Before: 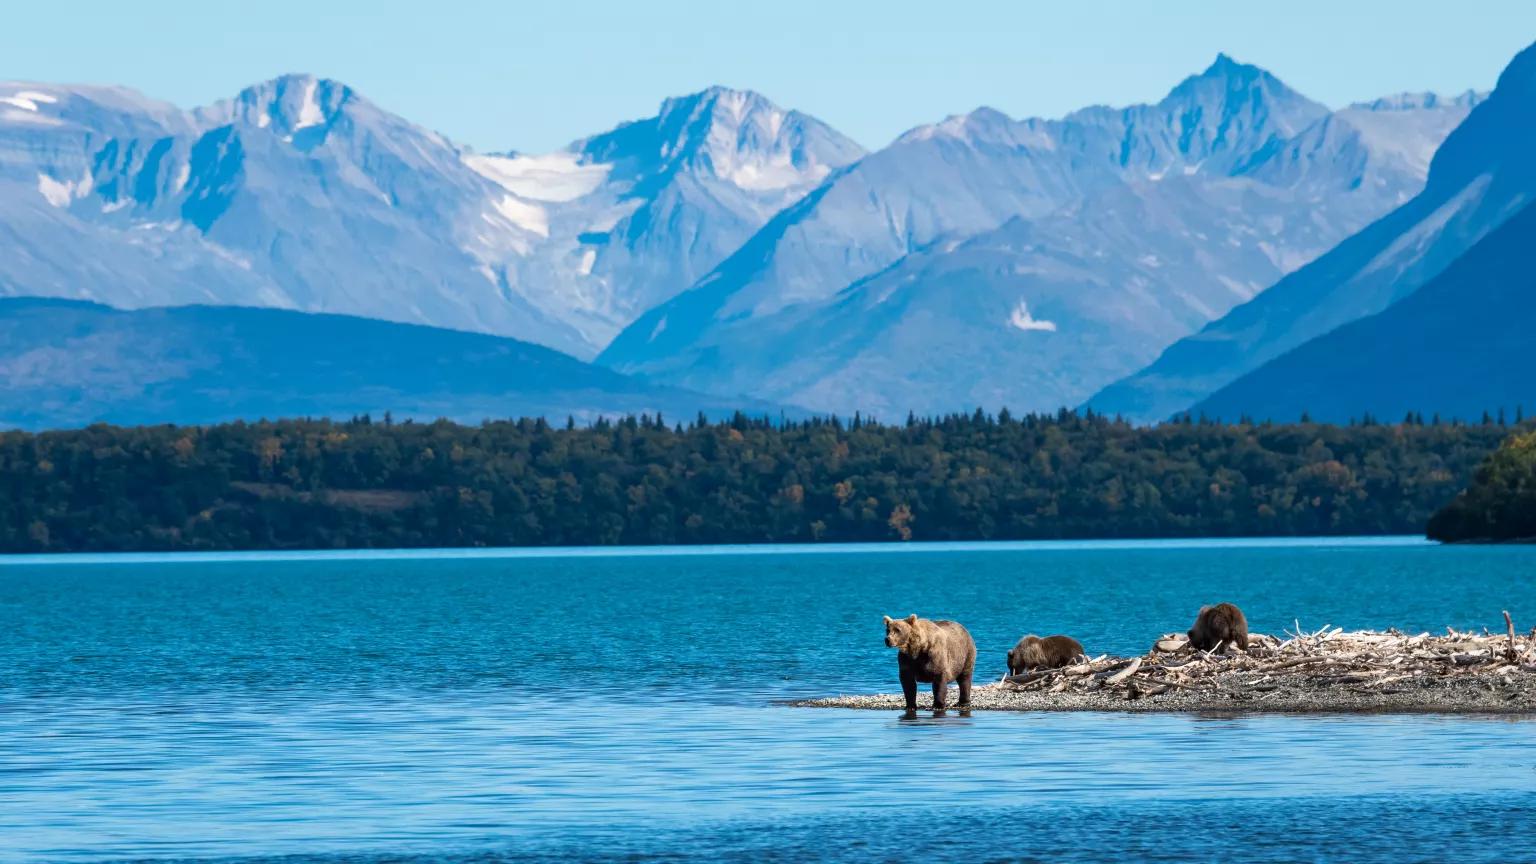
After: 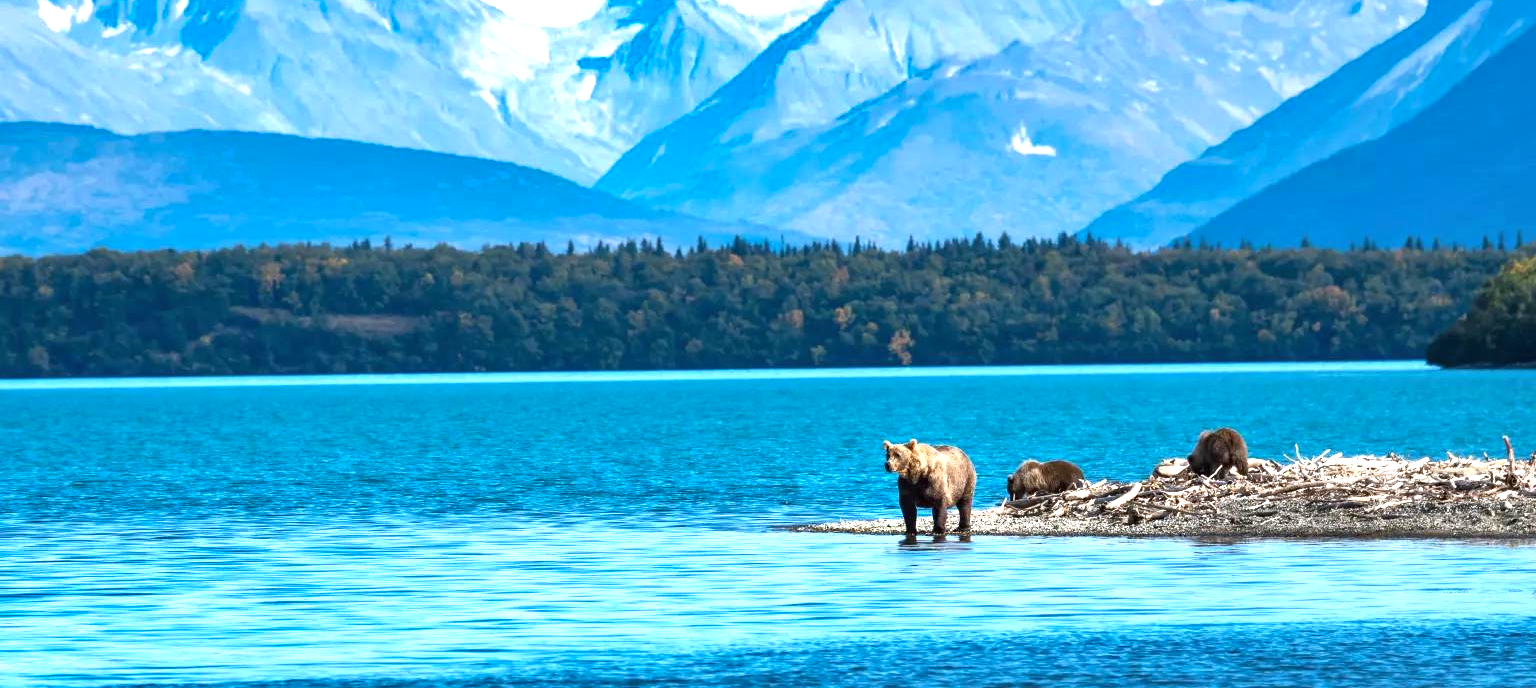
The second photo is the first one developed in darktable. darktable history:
exposure: black level correction 0, exposure 1 EV, compensate highlight preservation false
crop and rotate: top 20.285%
shadows and highlights: soften with gaussian
